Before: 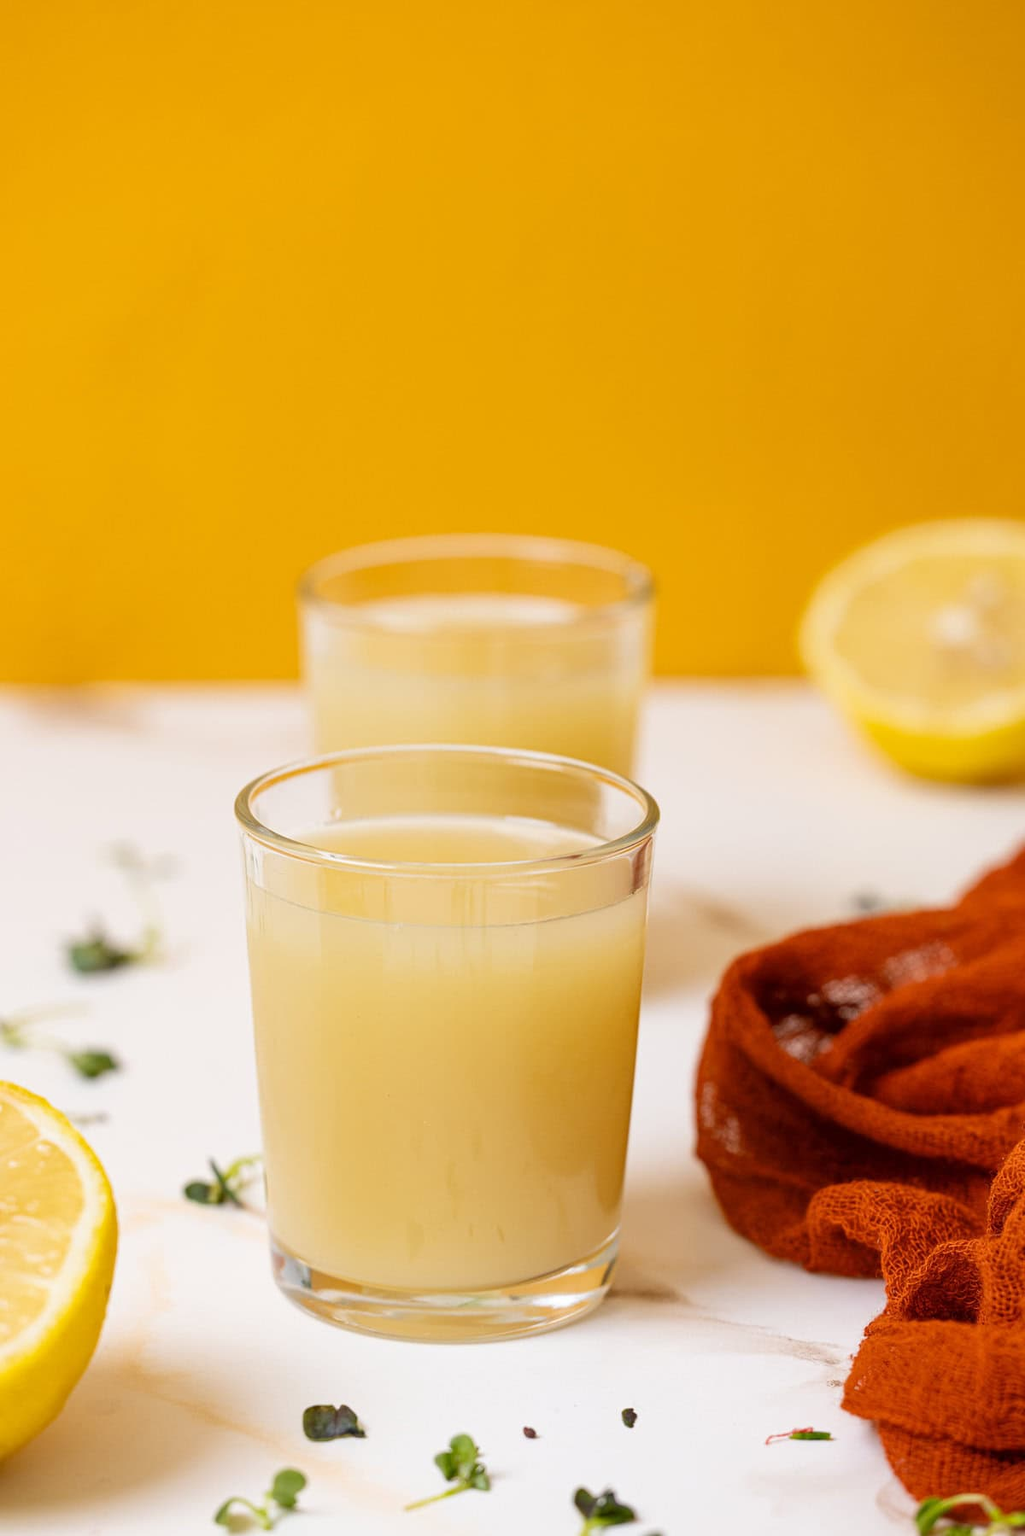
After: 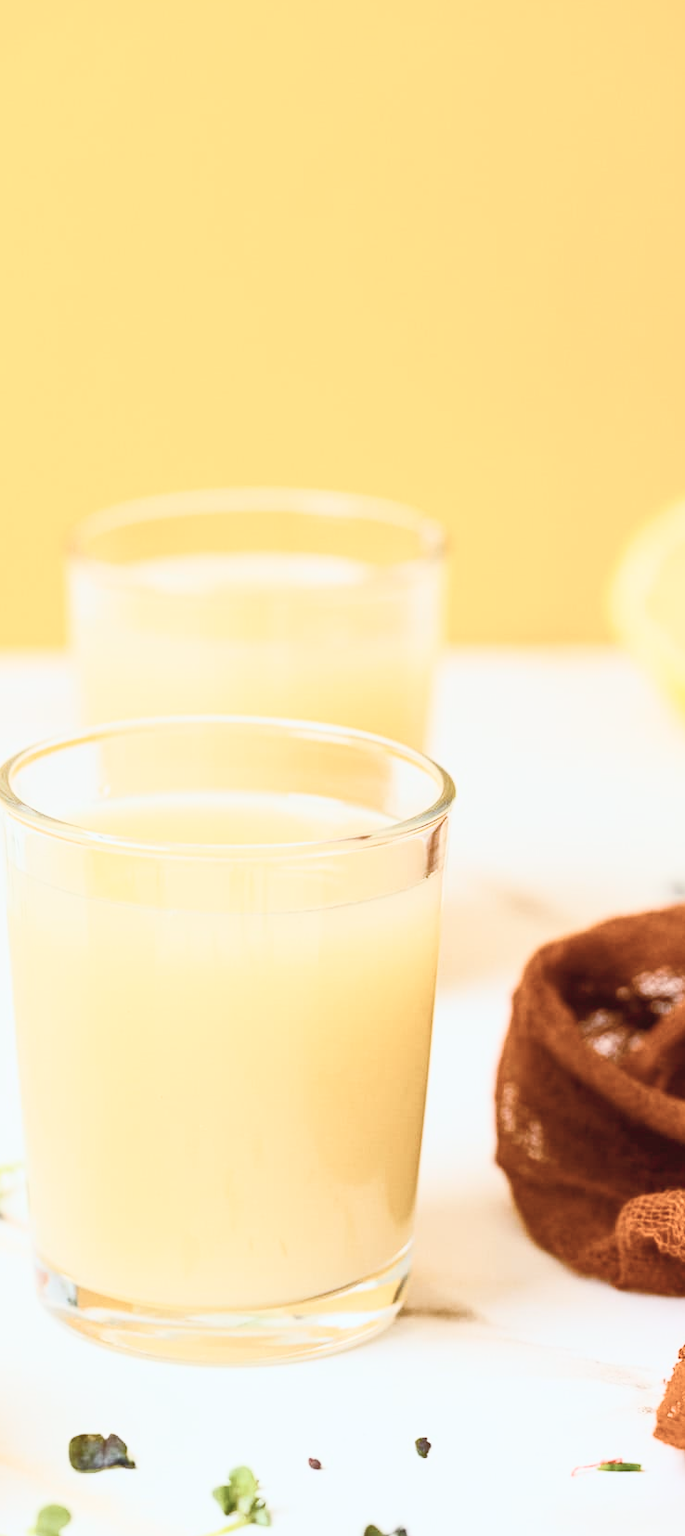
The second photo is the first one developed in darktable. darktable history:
contrast brightness saturation: contrast 0.567, brightness 0.57, saturation -0.334
color correction: highlights a* -2.76, highlights b* -2.07, shadows a* 2.2, shadows b* 2.82
crop and rotate: left 23.417%, top 5.648%, right 14.964%, bottom 2.356%
color balance rgb: perceptual saturation grading › global saturation 27.261%, perceptual saturation grading › highlights -27.971%, perceptual saturation grading › mid-tones 15.612%, perceptual saturation grading › shadows 33.447%, contrast -20.464%
